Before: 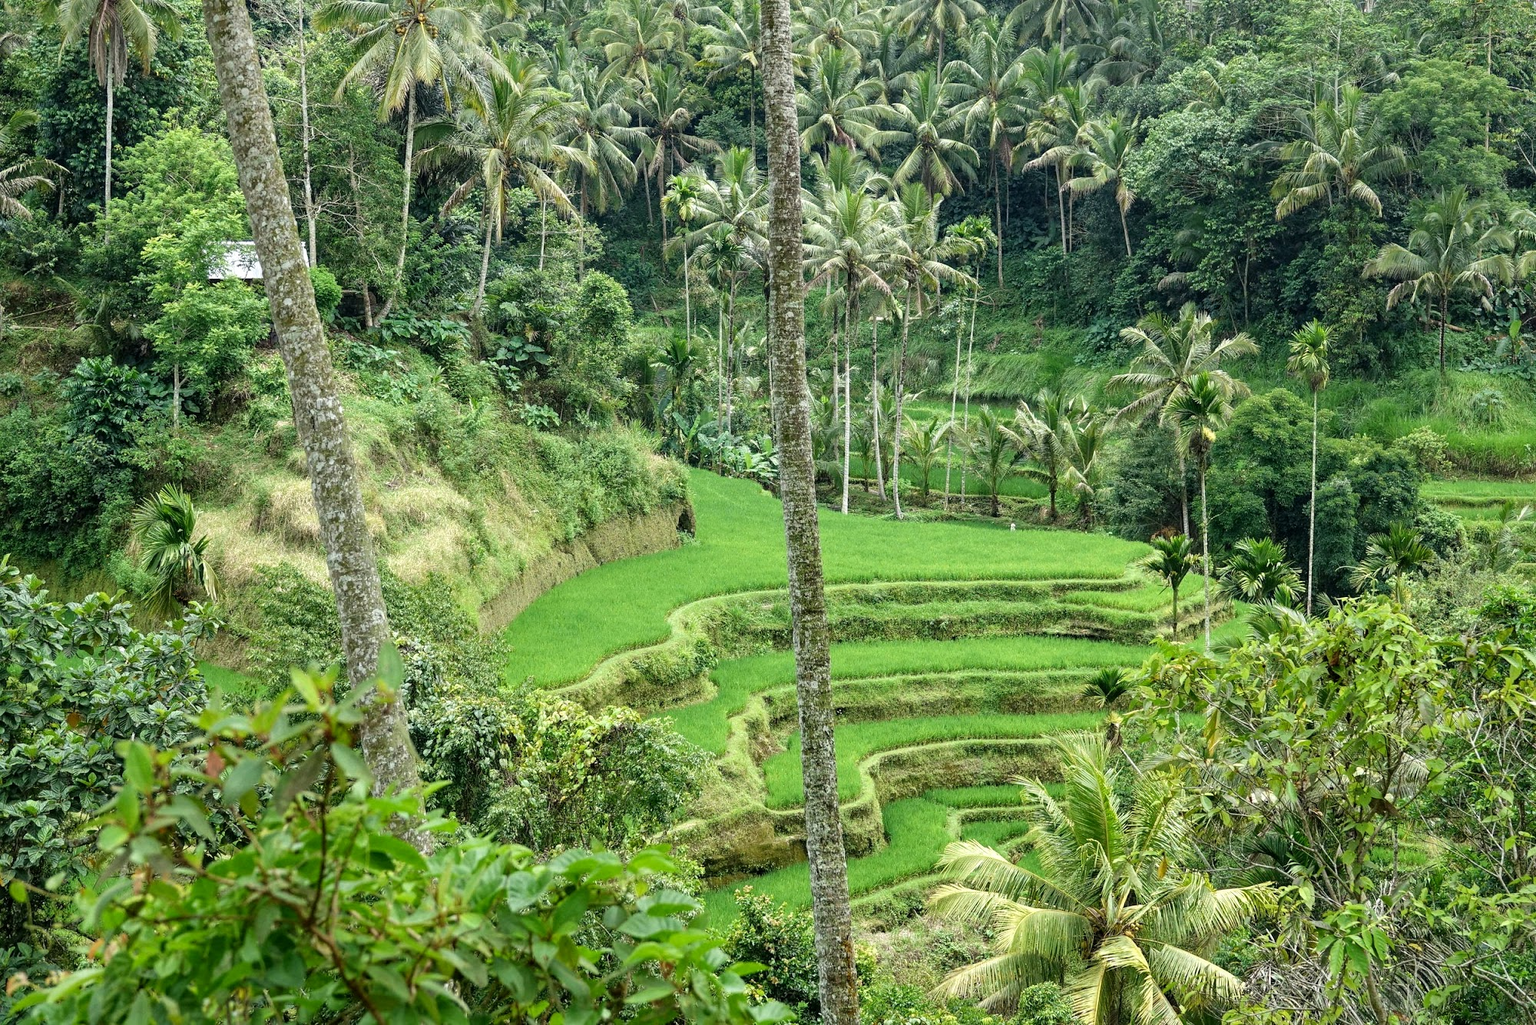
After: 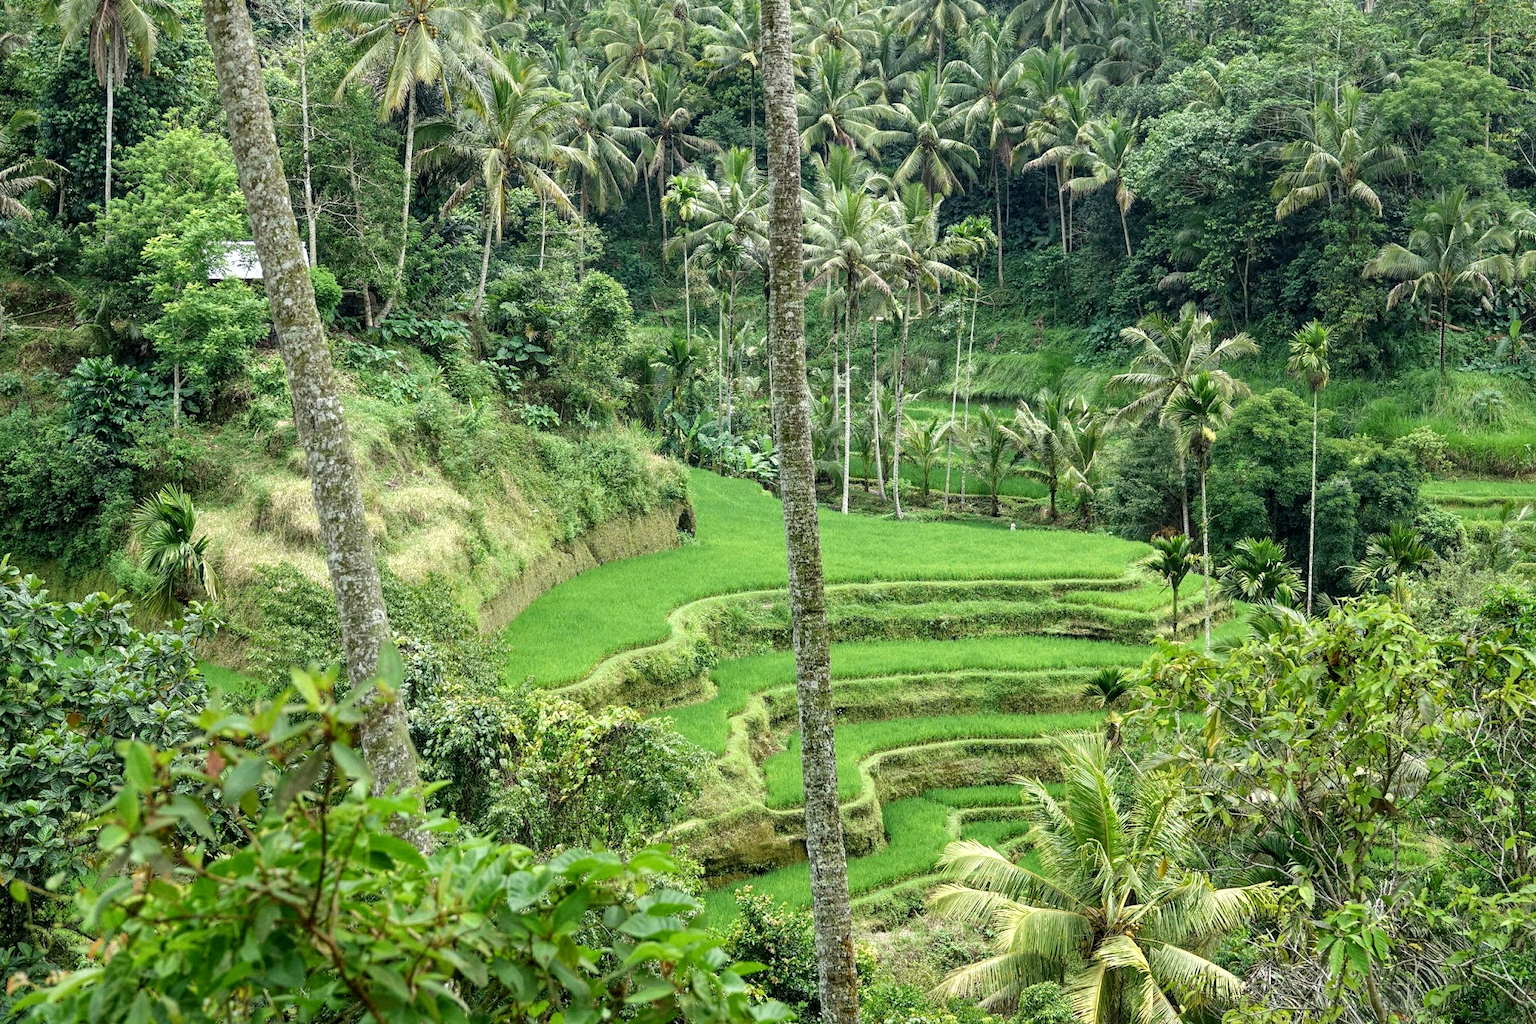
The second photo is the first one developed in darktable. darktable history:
local contrast: highlights 105%, shadows 98%, detail 120%, midtone range 0.2
